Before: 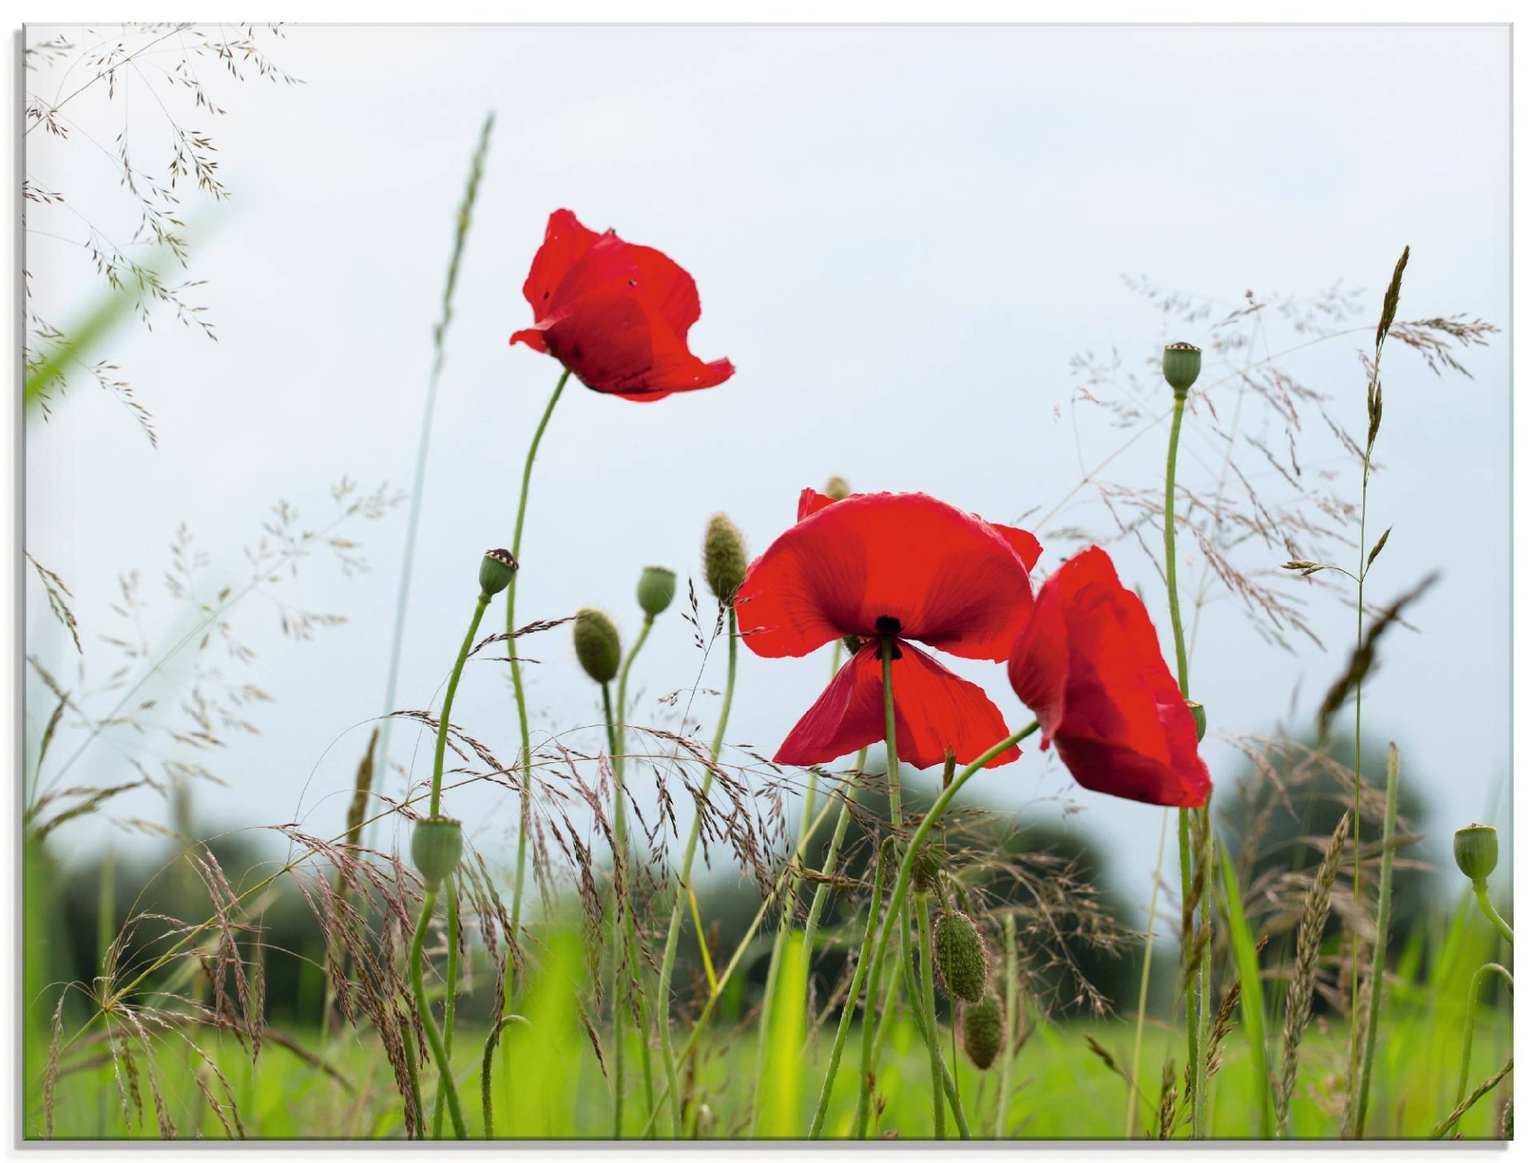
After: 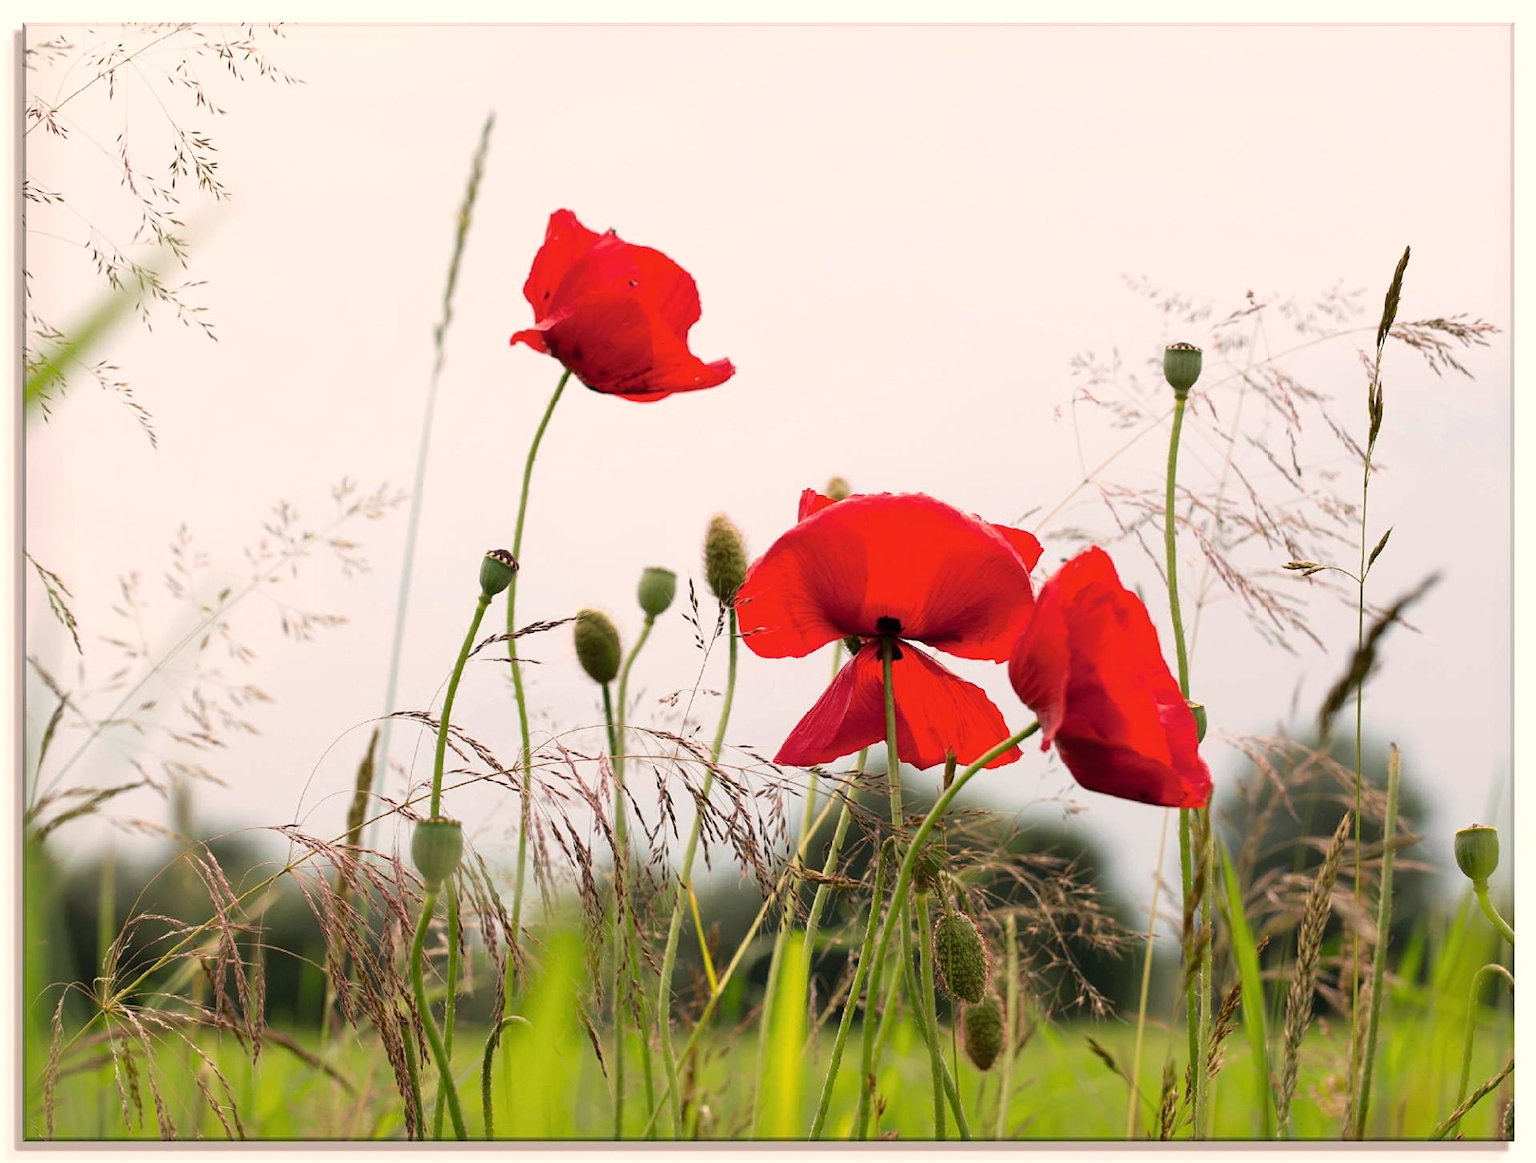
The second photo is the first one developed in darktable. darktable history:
white balance: red 1.127, blue 0.943
sharpen: amount 0.2
